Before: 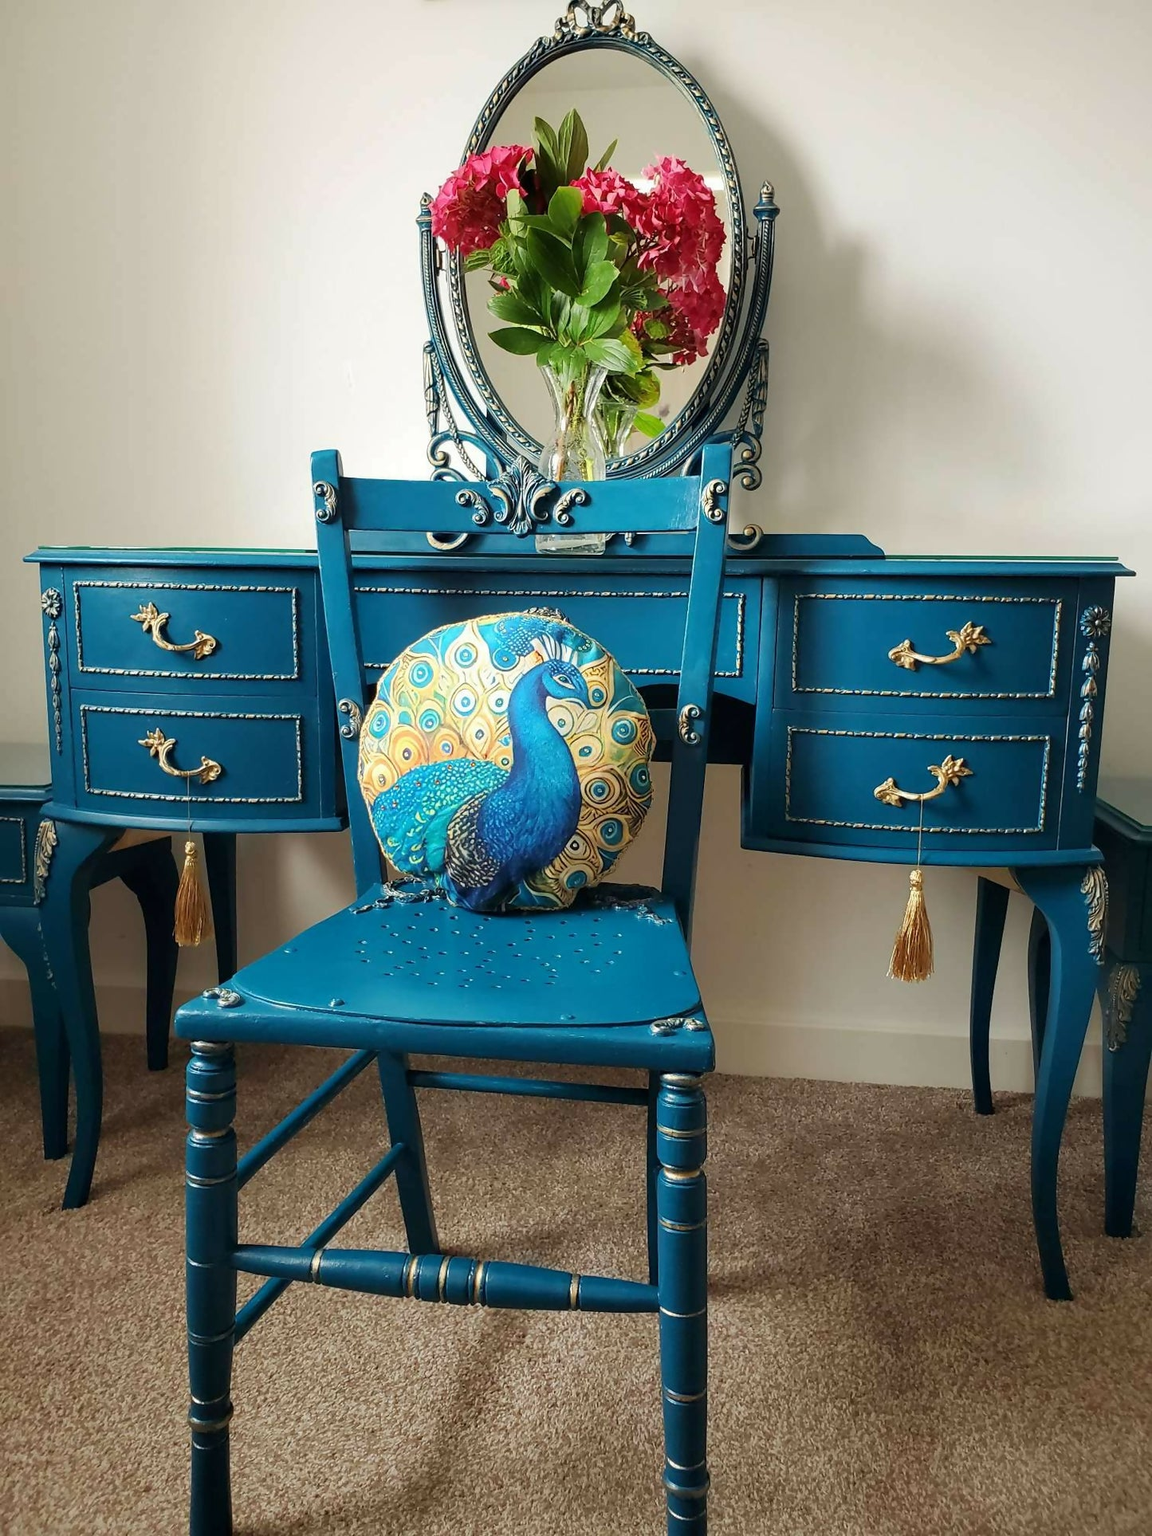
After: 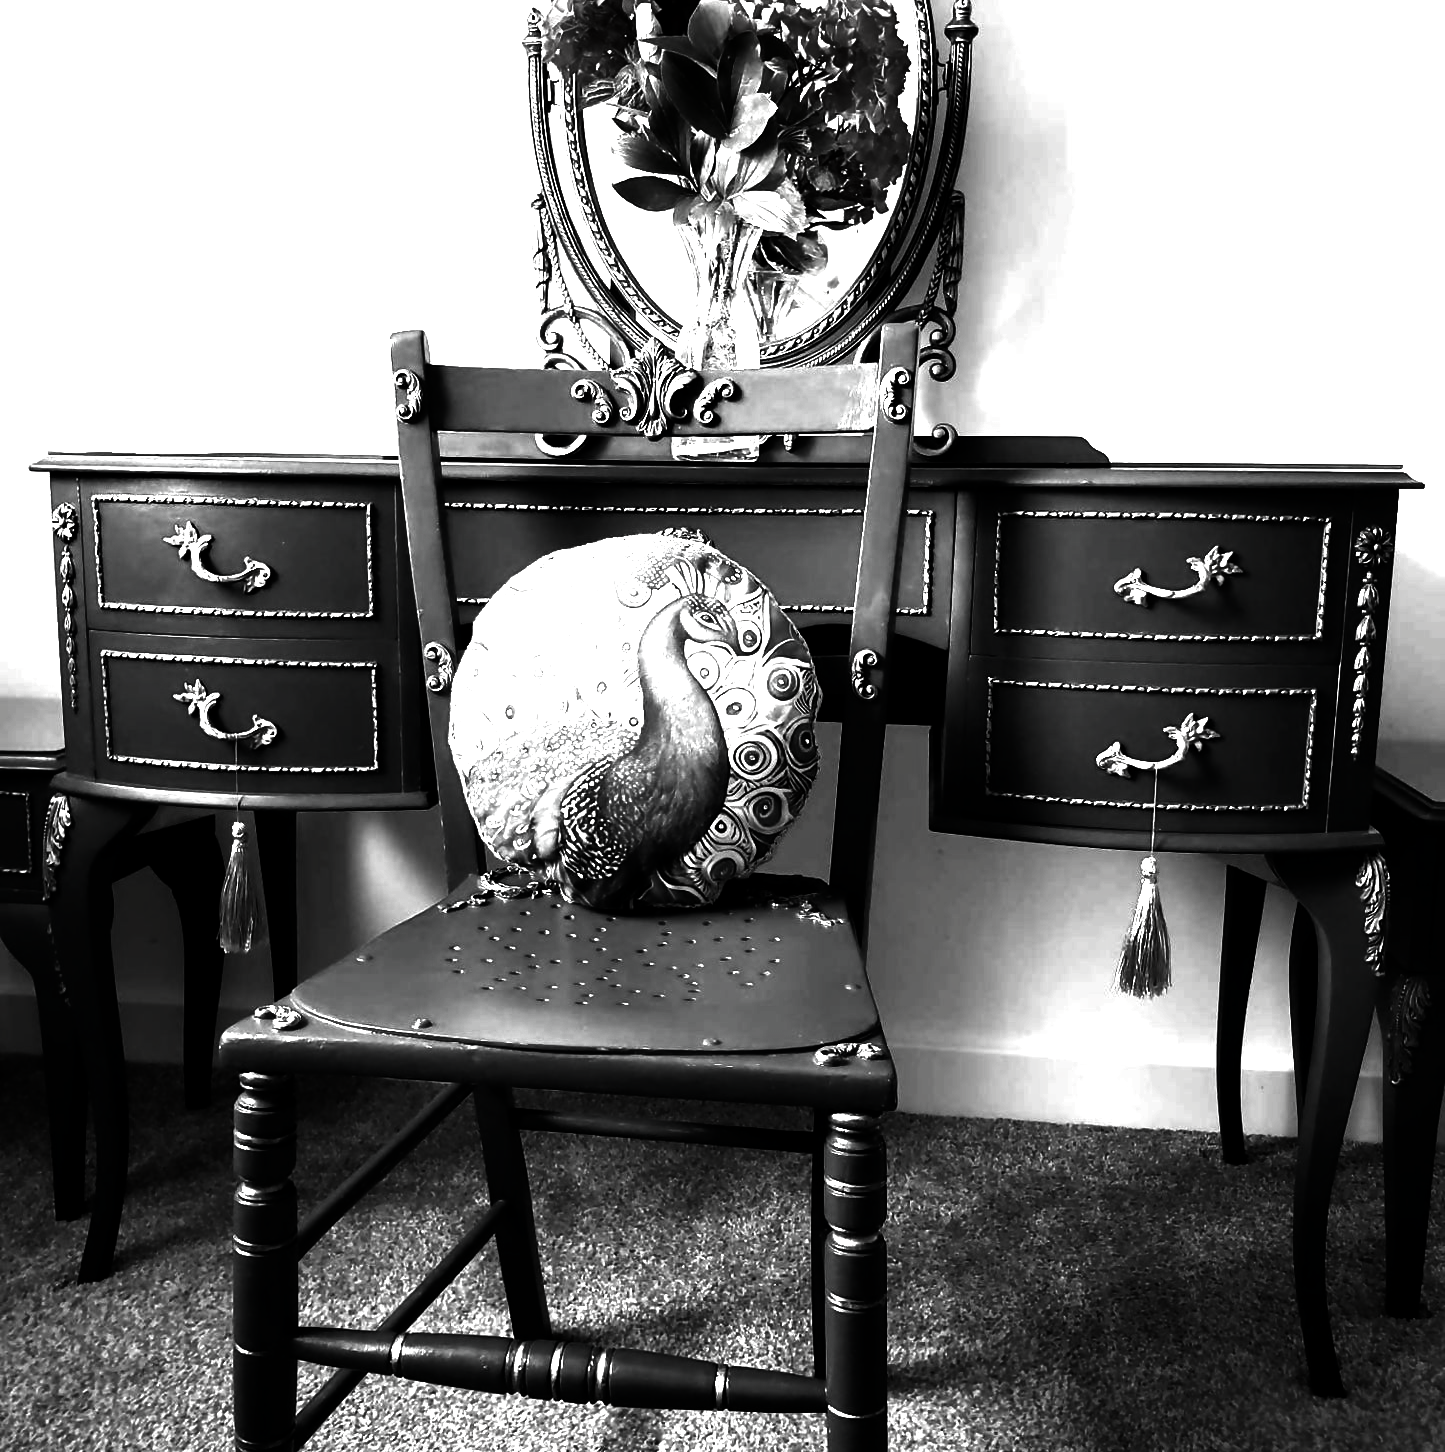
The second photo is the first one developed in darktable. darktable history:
exposure: exposure 1.242 EV, compensate highlight preservation false
crop and rotate: top 12.191%, bottom 12.449%
contrast brightness saturation: contrast 0.016, brightness -0.998, saturation -0.994
tone equalizer: -8 EV -0.414 EV, -7 EV -0.424 EV, -6 EV -0.321 EV, -5 EV -0.21 EV, -3 EV 0.227 EV, -2 EV 0.353 EV, -1 EV 0.388 EV, +0 EV 0.415 EV, edges refinement/feathering 500, mask exposure compensation -1.57 EV, preserve details no
color correction: highlights b* 0.055, saturation 1.11
contrast equalizer: y [[0.5 ×4, 0.467, 0.376], [0.5 ×6], [0.5 ×6], [0 ×6], [0 ×6]]
